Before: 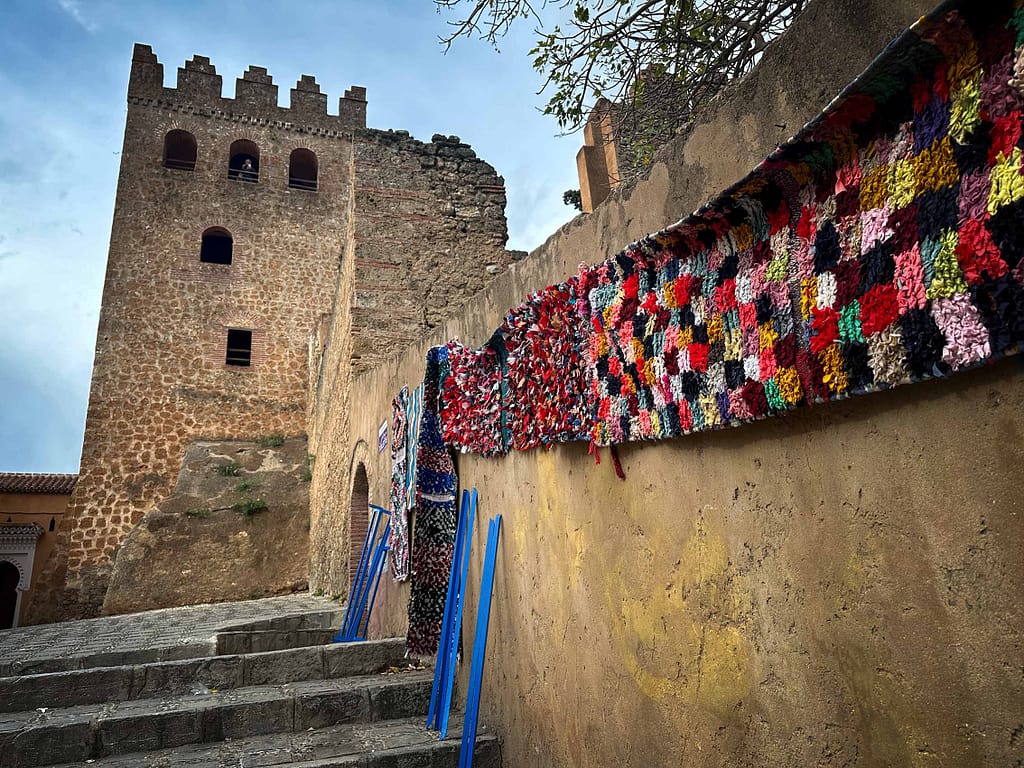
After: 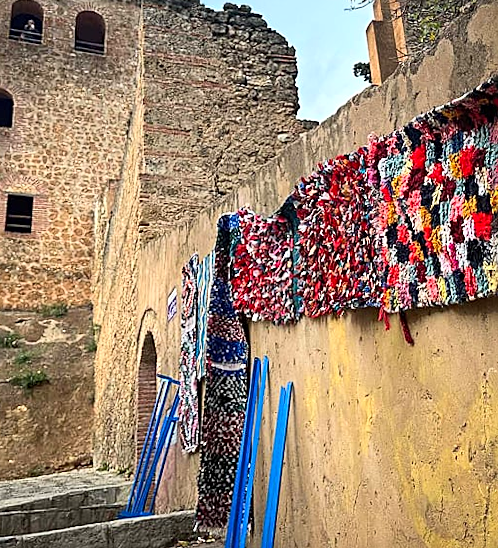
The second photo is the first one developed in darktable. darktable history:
rotate and perspective: rotation -0.013°, lens shift (vertical) -0.027, lens shift (horizontal) 0.178, crop left 0.016, crop right 0.989, crop top 0.082, crop bottom 0.918
contrast brightness saturation: contrast 0.2, brightness 0.16, saturation 0.22
crop and rotate: angle 0.02°, left 24.353%, top 13.219%, right 26.156%, bottom 8.224%
sharpen: amount 0.575
